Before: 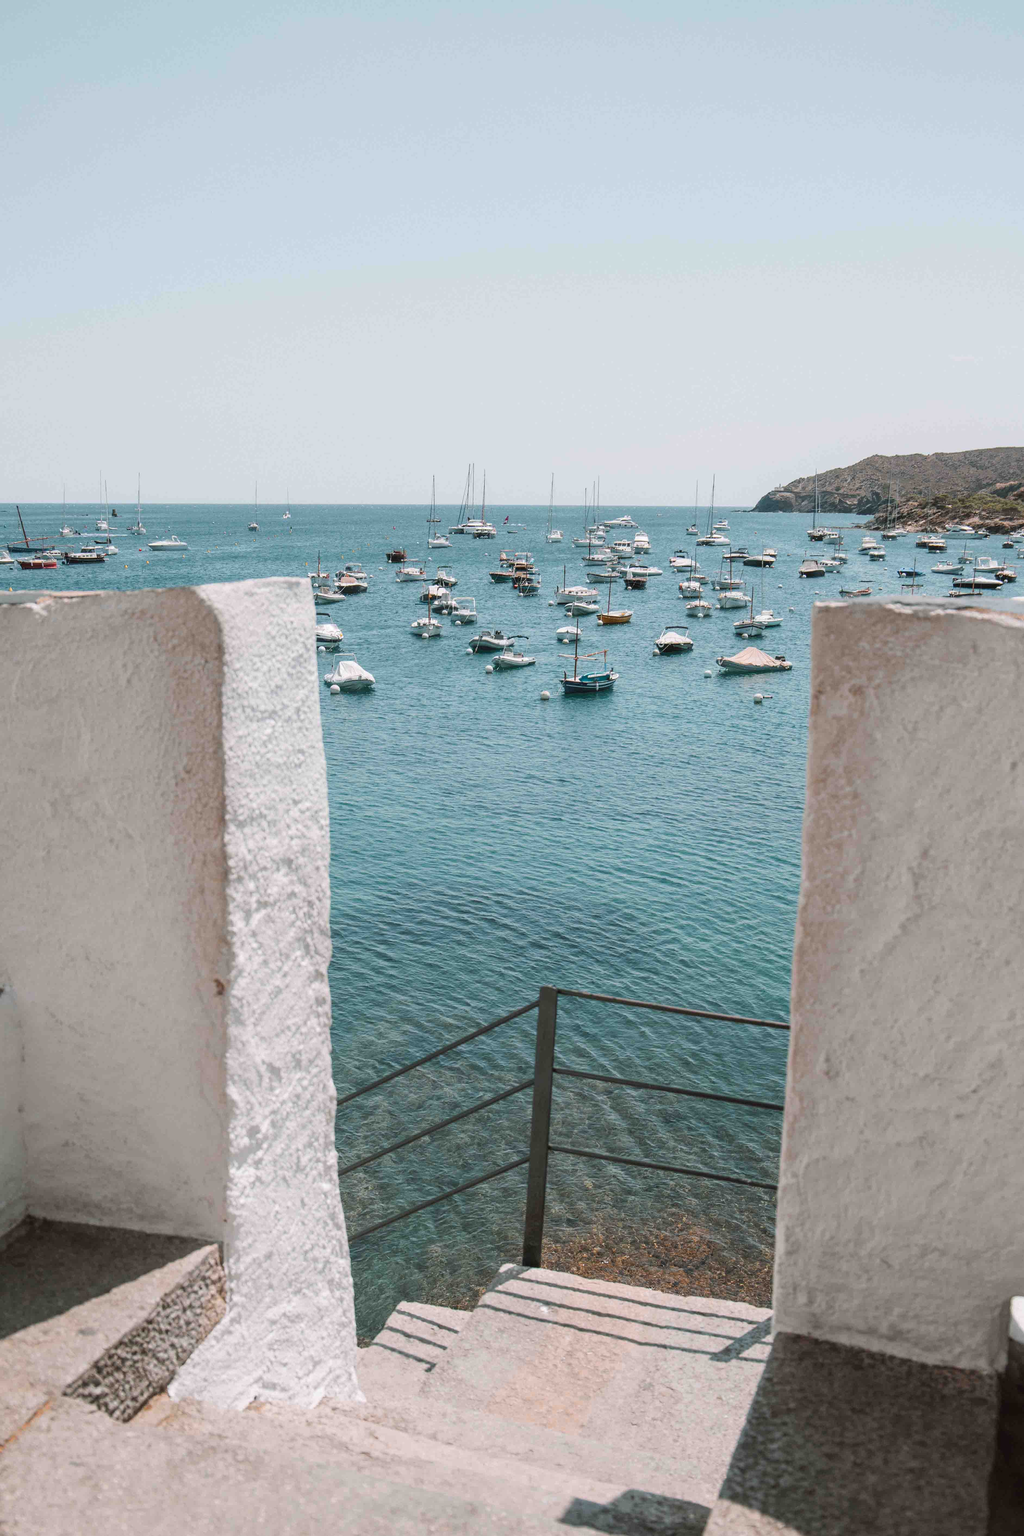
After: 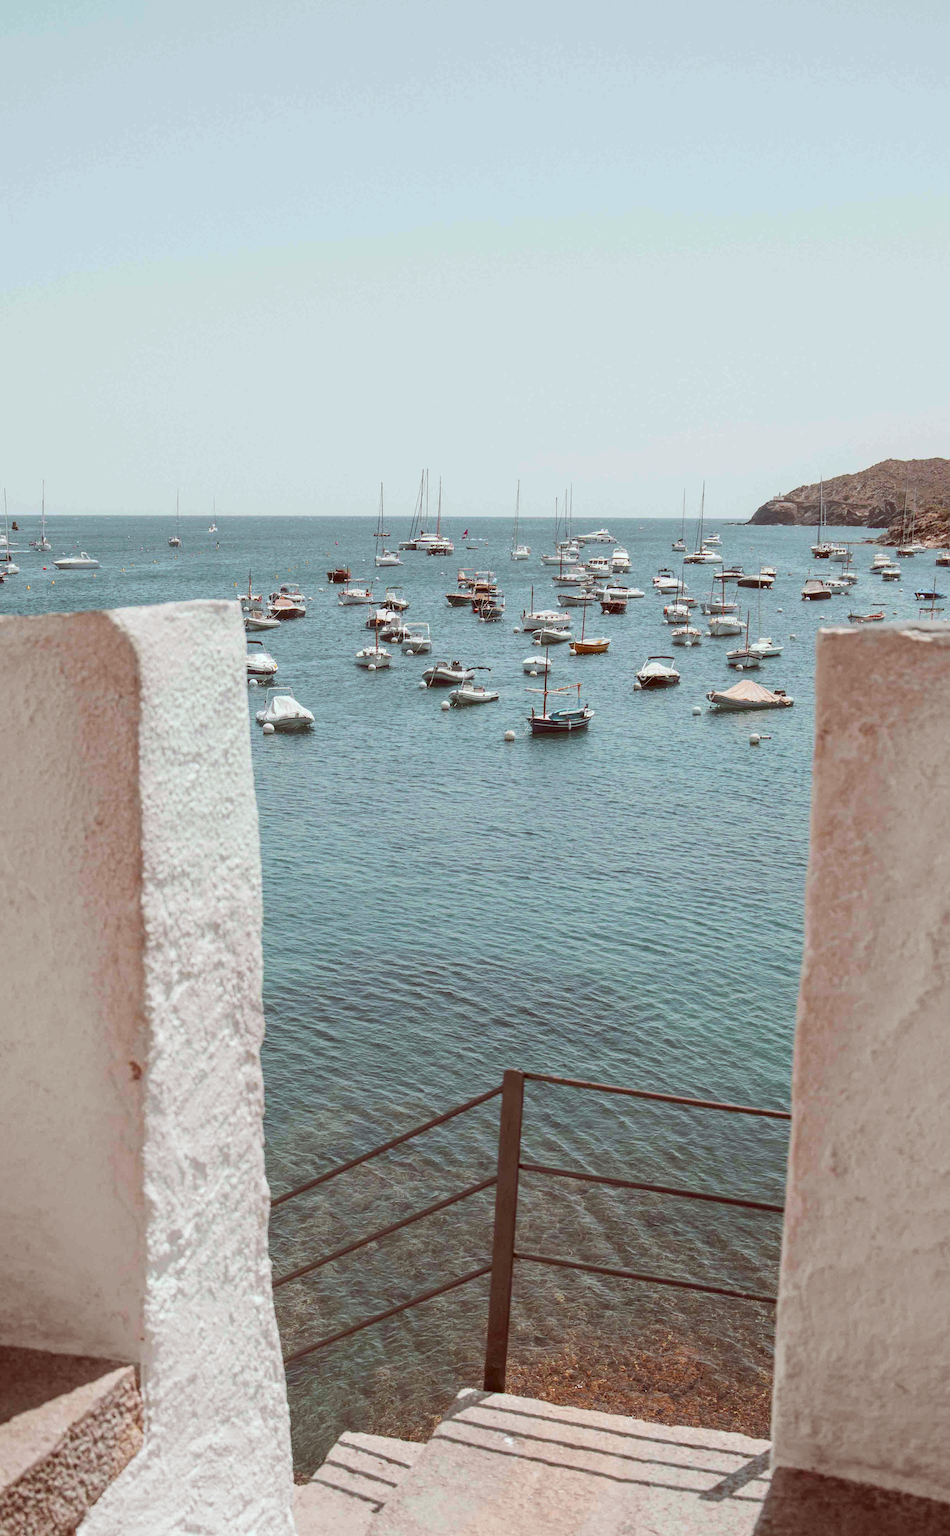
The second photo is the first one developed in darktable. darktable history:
color correction: highlights a* -7.01, highlights b* -0.207, shadows a* 20.25, shadows b* 11.53
crop: left 9.94%, top 3.621%, right 9.232%, bottom 9.331%
